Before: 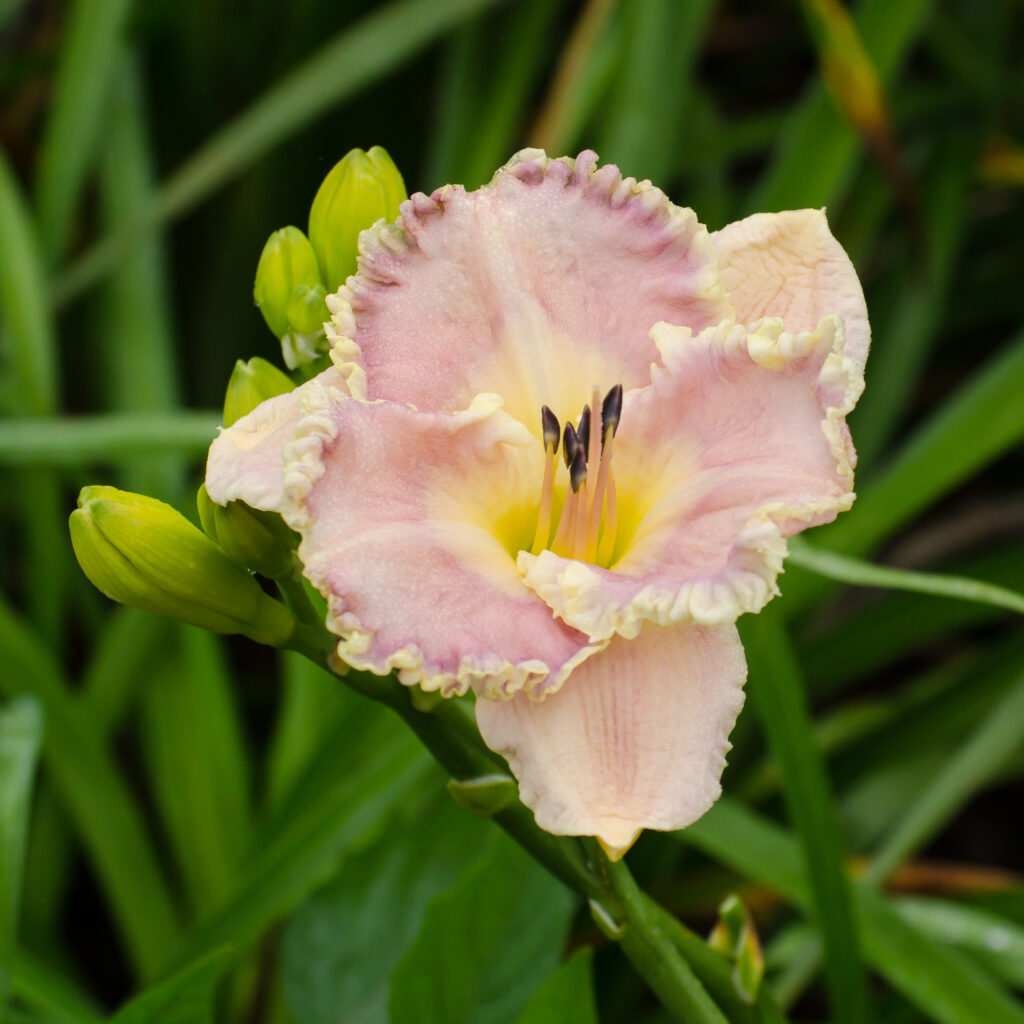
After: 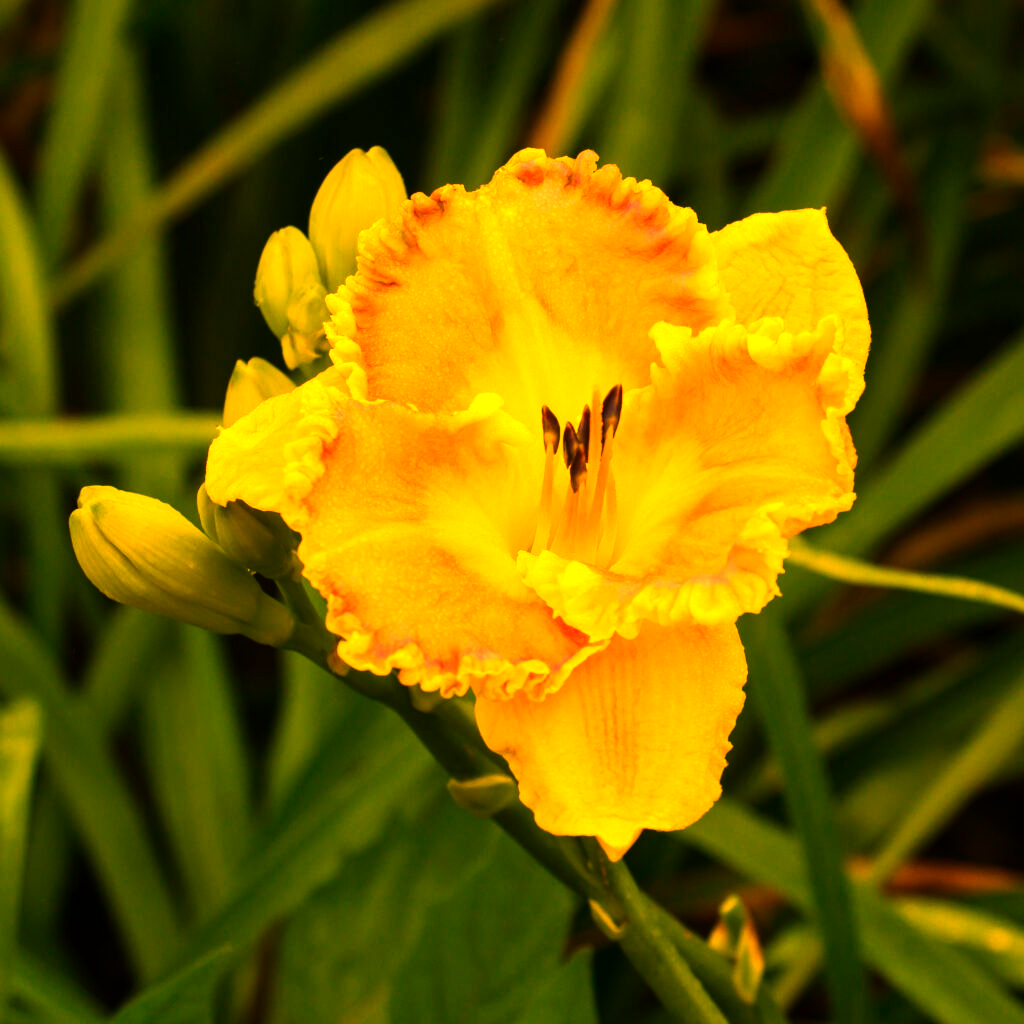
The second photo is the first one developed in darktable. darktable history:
white balance: red 1.467, blue 0.684
color balance rgb: linear chroma grading › global chroma 9%, perceptual saturation grading › global saturation 36%, perceptual brilliance grading › global brilliance 15%, perceptual brilliance grading › shadows -35%, global vibrance 15%
